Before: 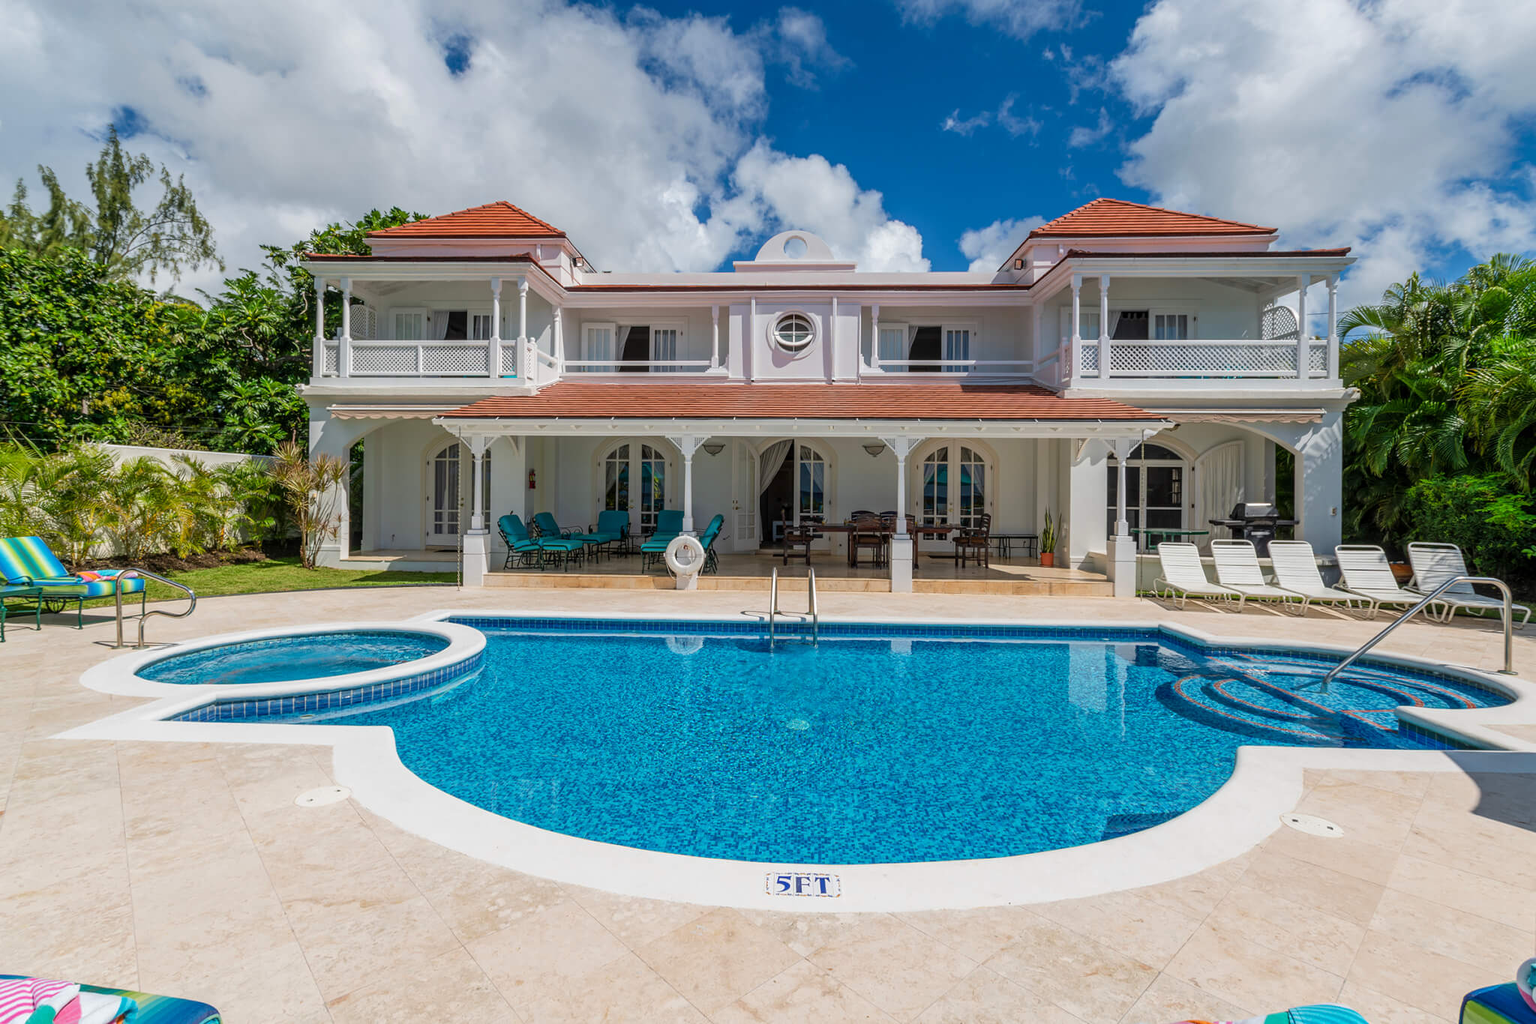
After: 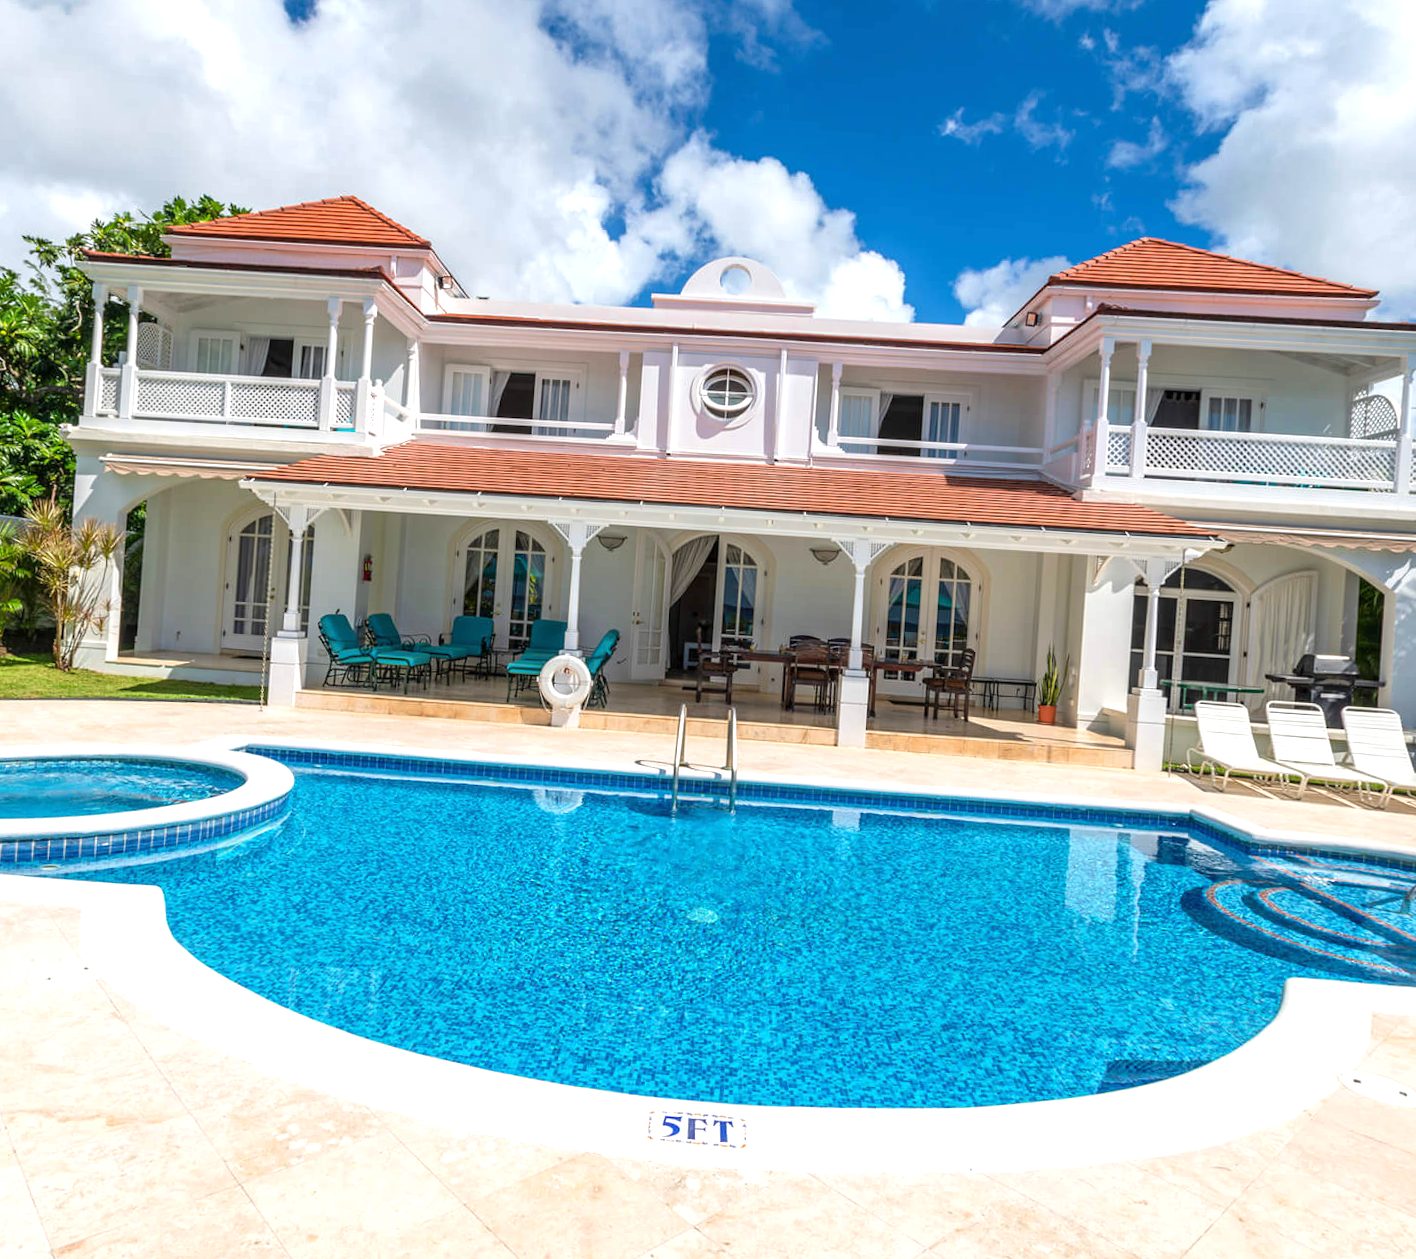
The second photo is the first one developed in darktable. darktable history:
exposure: black level correction 0, exposure 0.698 EV, compensate exposure bias true, compensate highlight preservation false
crop and rotate: angle -3.28°, left 14.065%, top 0.018%, right 10.96%, bottom 0.042%
